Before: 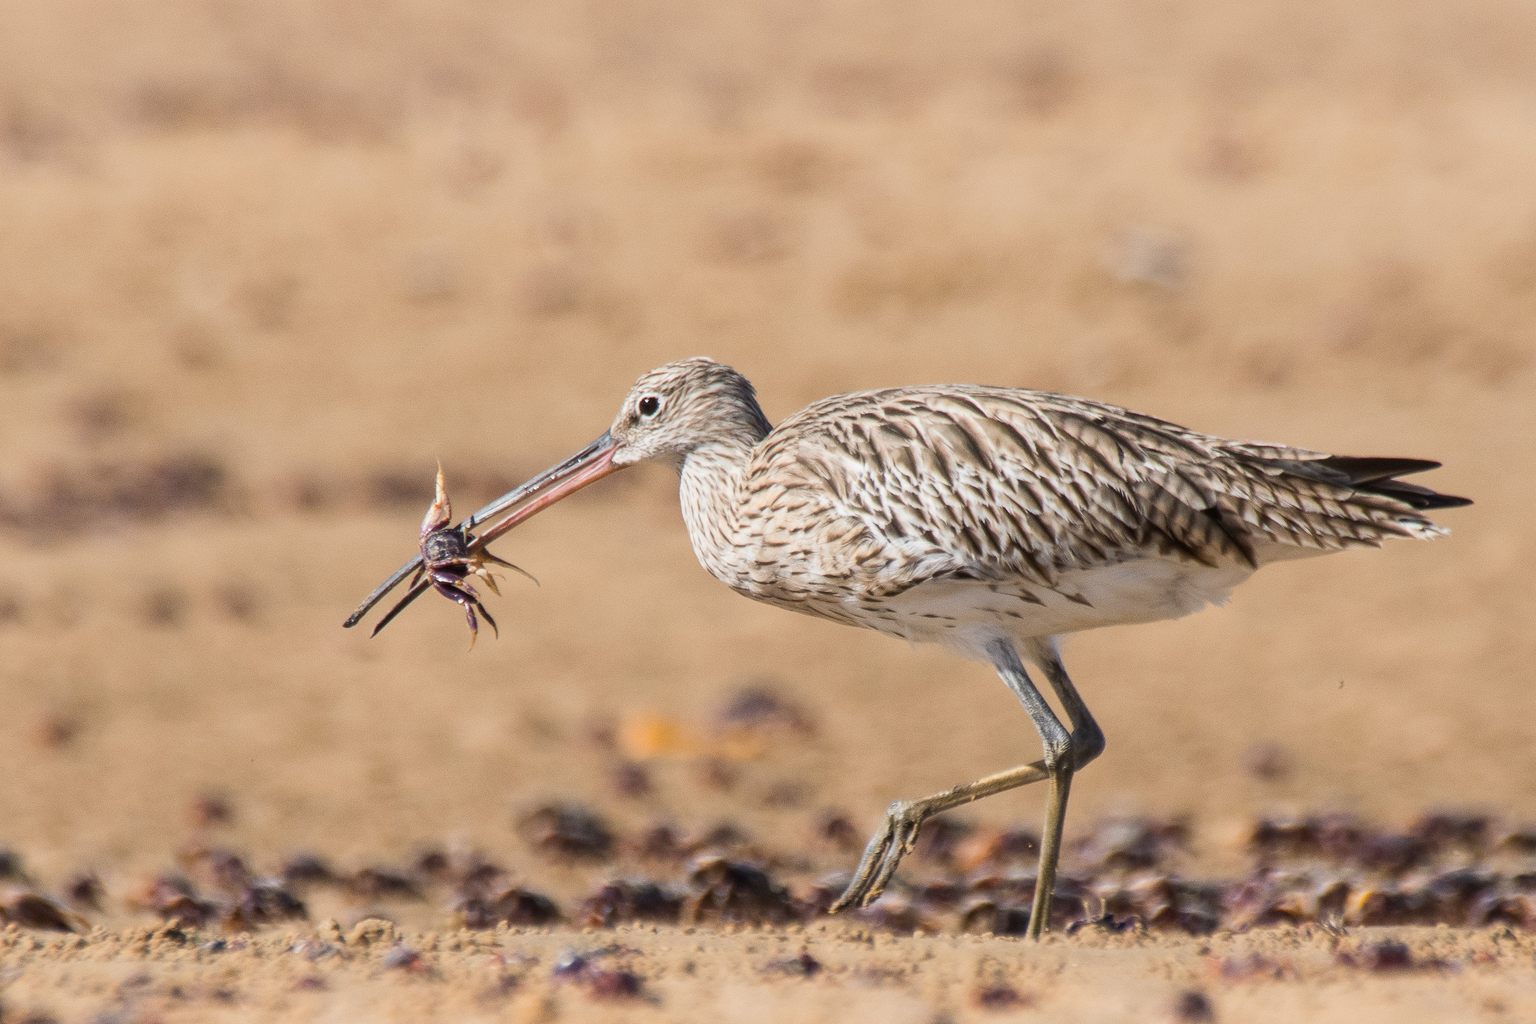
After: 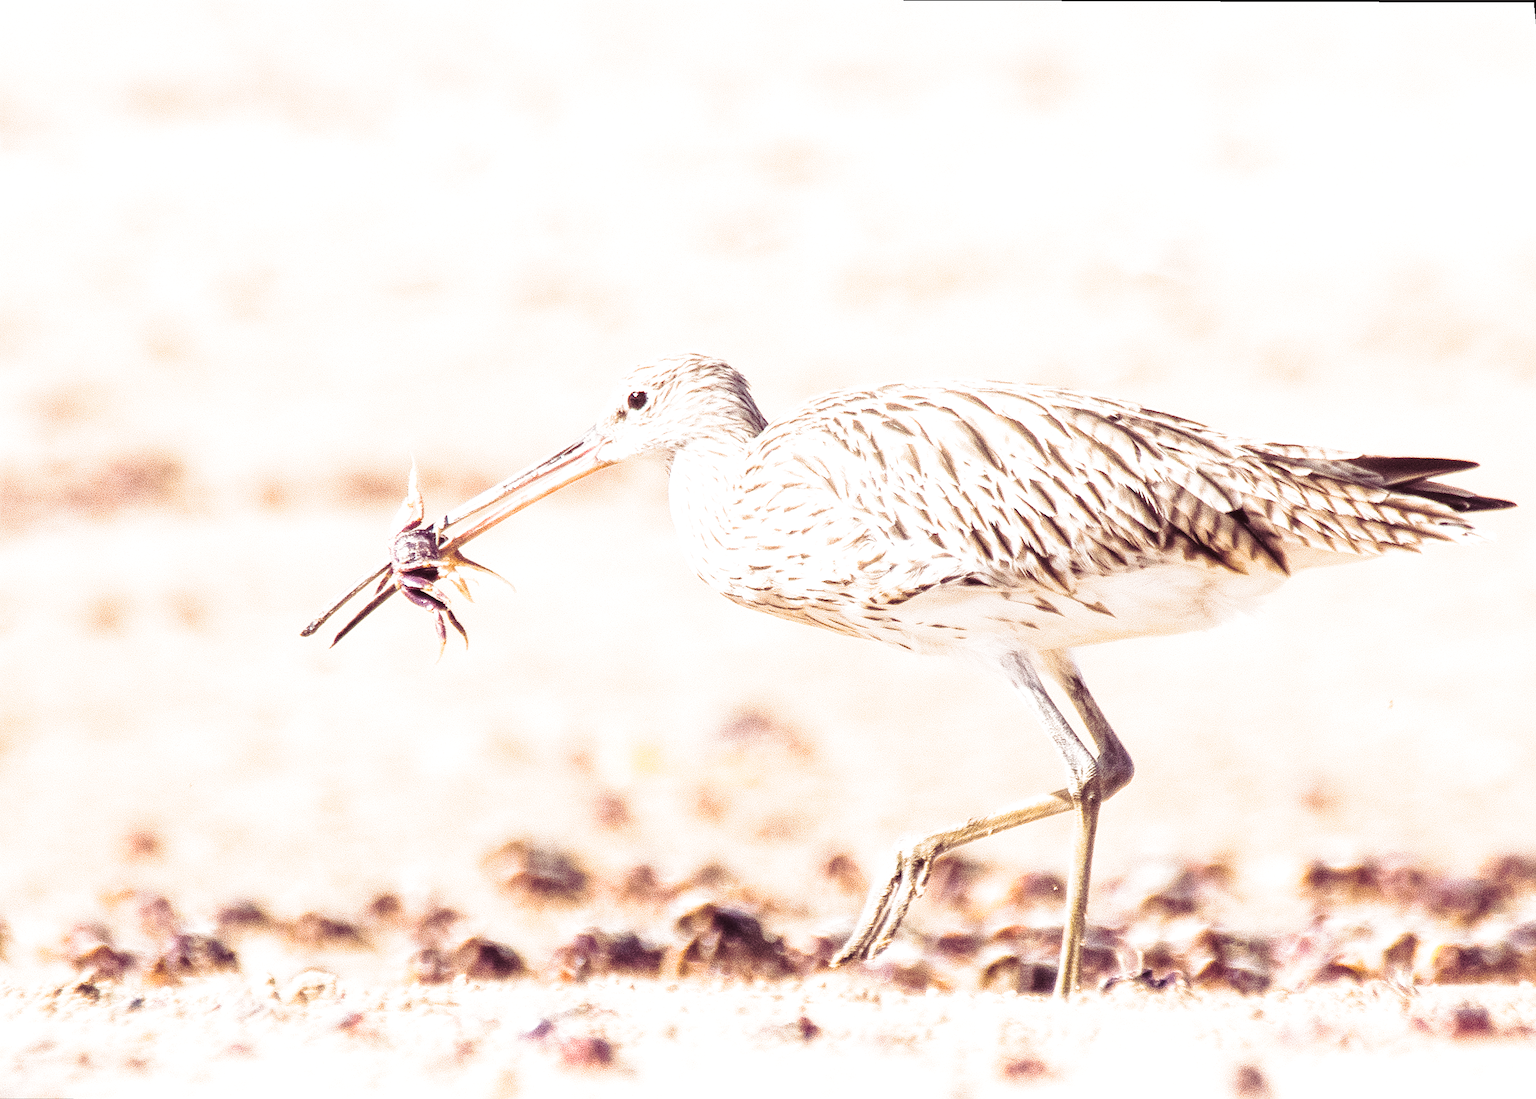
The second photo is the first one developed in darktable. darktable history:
crop: bottom 0.071%
base curve: curves: ch0 [(0, 0) (0.028, 0.03) (0.121, 0.232) (0.46, 0.748) (0.859, 0.968) (1, 1)], preserve colors none
split-toning: shadows › hue 316.8°, shadows › saturation 0.47, highlights › hue 201.6°, highlights › saturation 0, balance -41.97, compress 28.01%
tone equalizer: on, module defaults
color correction: highlights a* 6.27, highlights b* 8.19, shadows a* 5.94, shadows b* 7.23, saturation 0.9
exposure: black level correction 0, exposure 1.5 EV, compensate highlight preservation false
sharpen: on, module defaults
rotate and perspective: rotation 0.215°, lens shift (vertical) -0.139, crop left 0.069, crop right 0.939, crop top 0.002, crop bottom 0.996
